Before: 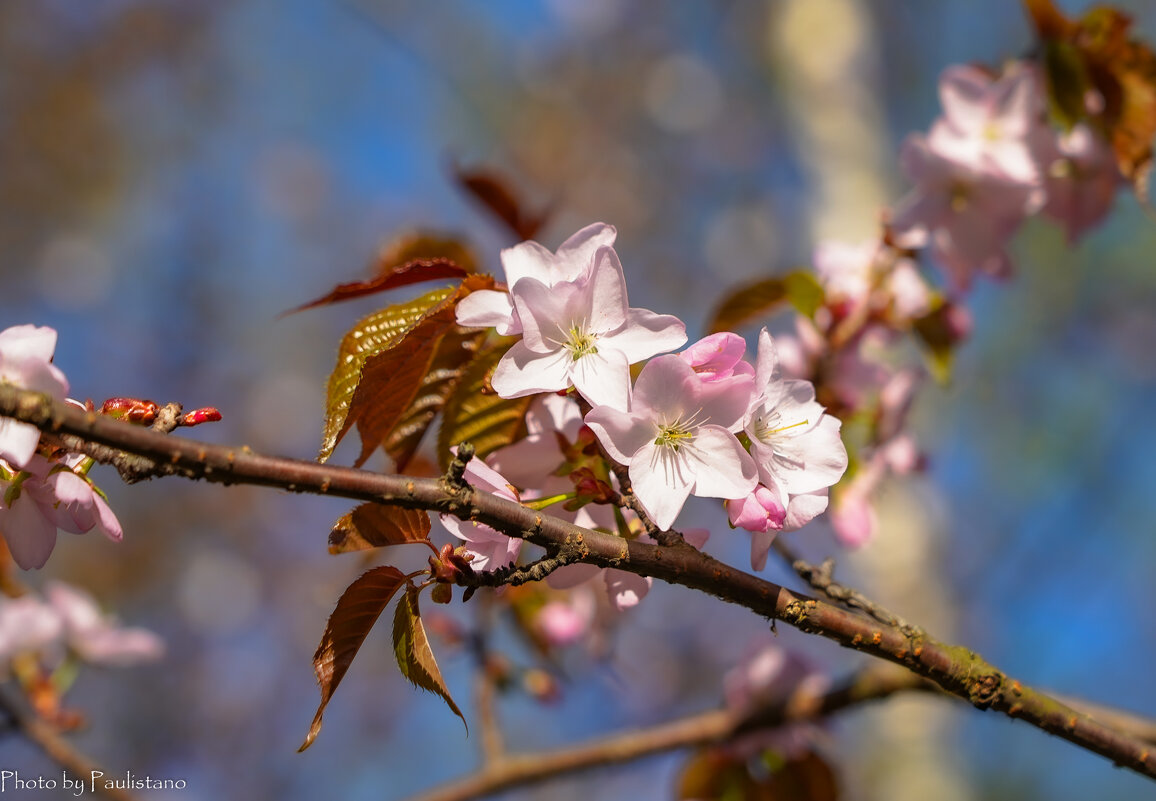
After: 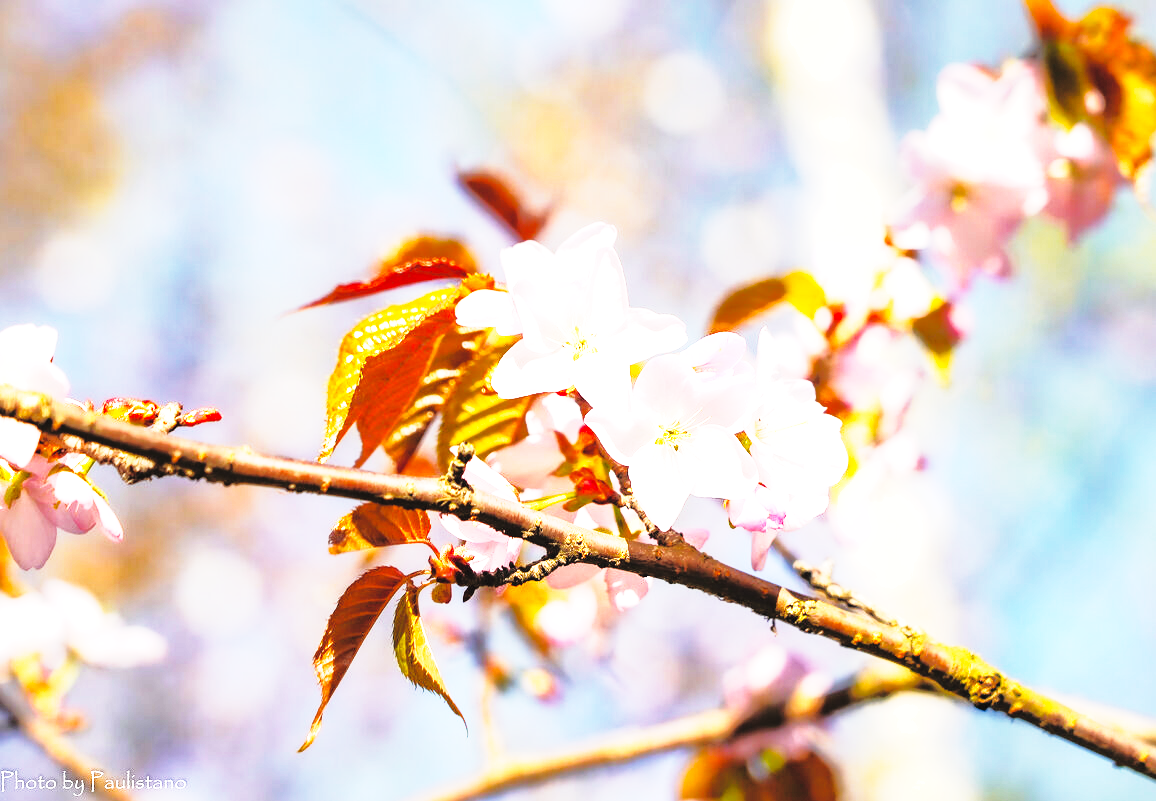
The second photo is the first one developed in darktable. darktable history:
contrast brightness saturation: brightness 0.146
tone equalizer: -8 EV -1.09 EV, -7 EV -0.988 EV, -6 EV -0.856 EV, -5 EV -0.608 EV, -3 EV 0.559 EV, -2 EV 0.883 EV, -1 EV 1.01 EV, +0 EV 1.08 EV
exposure: black level correction 0, exposure 0.694 EV, compensate highlight preservation false
base curve: curves: ch0 [(0, 0) (0.028, 0.03) (0.121, 0.232) (0.46, 0.748) (0.859, 0.968) (1, 1)], preserve colors none
shadows and highlights: on, module defaults
tone curve: curves: ch0 [(0, 0.01) (0.037, 0.032) (0.131, 0.108) (0.275, 0.286) (0.483, 0.517) (0.61, 0.661) (0.697, 0.768) (0.797, 0.876) (0.888, 0.952) (0.997, 0.995)]; ch1 [(0, 0) (0.312, 0.262) (0.425, 0.402) (0.5, 0.5) (0.527, 0.532) (0.556, 0.585) (0.683, 0.706) (0.746, 0.77) (1, 1)]; ch2 [(0, 0) (0.223, 0.185) (0.333, 0.284) (0.432, 0.4) (0.502, 0.502) (0.525, 0.527) (0.545, 0.564) (0.587, 0.613) (0.636, 0.654) (0.711, 0.729) (0.845, 0.855) (0.998, 0.977)], preserve colors none
